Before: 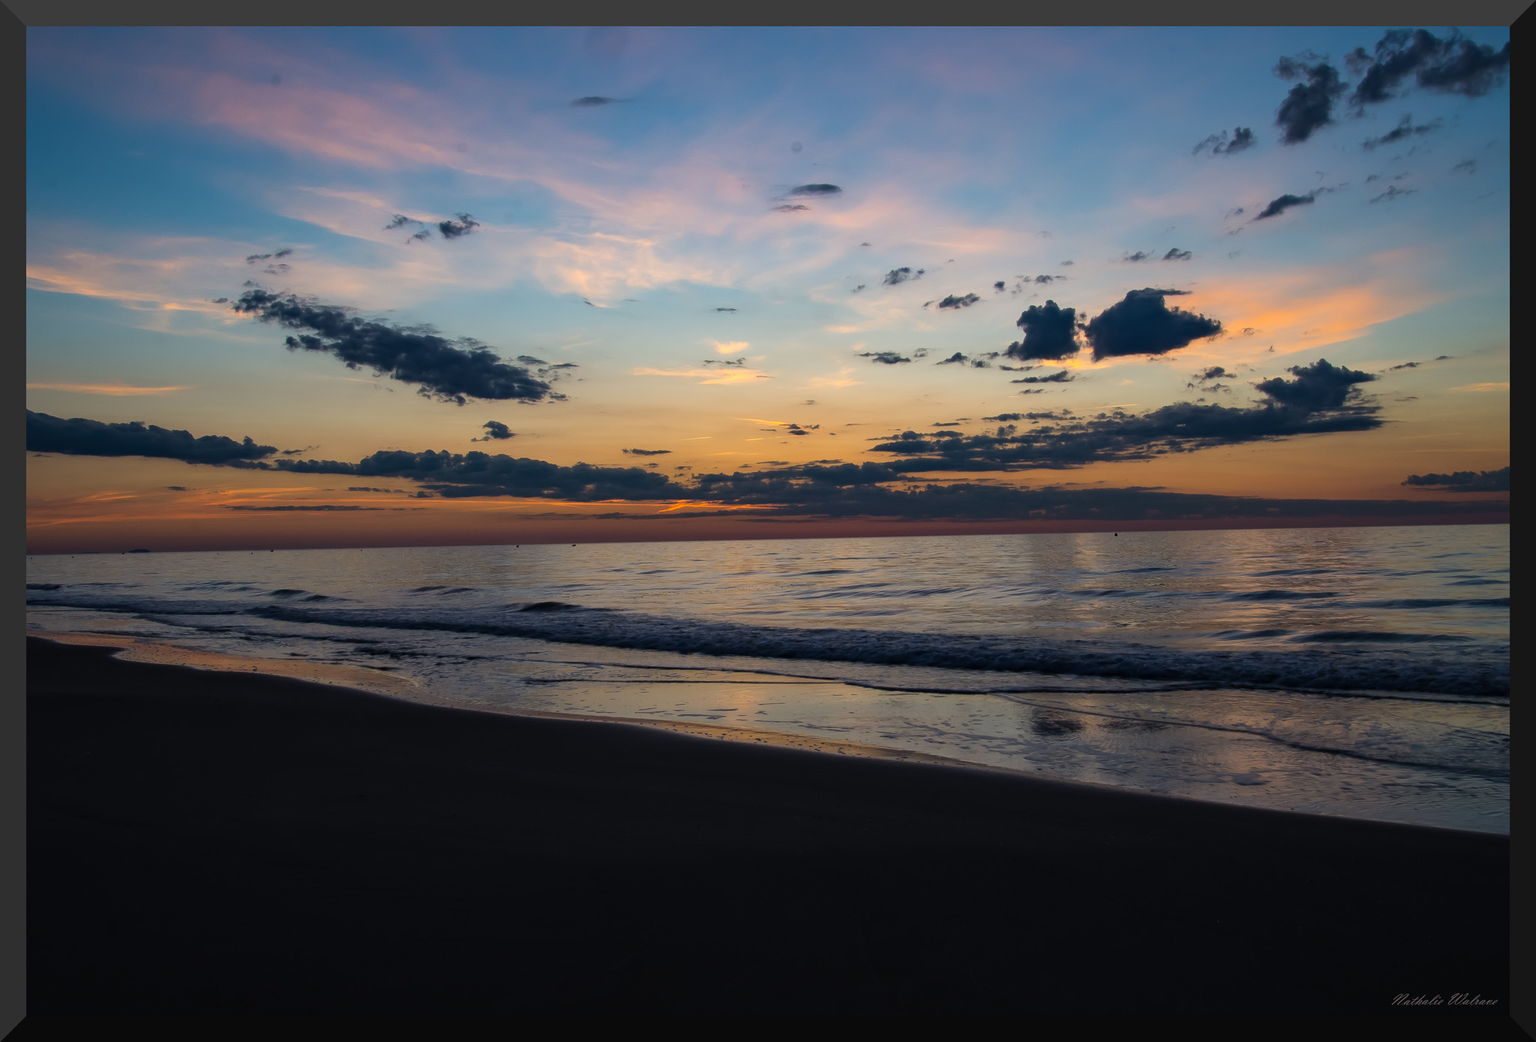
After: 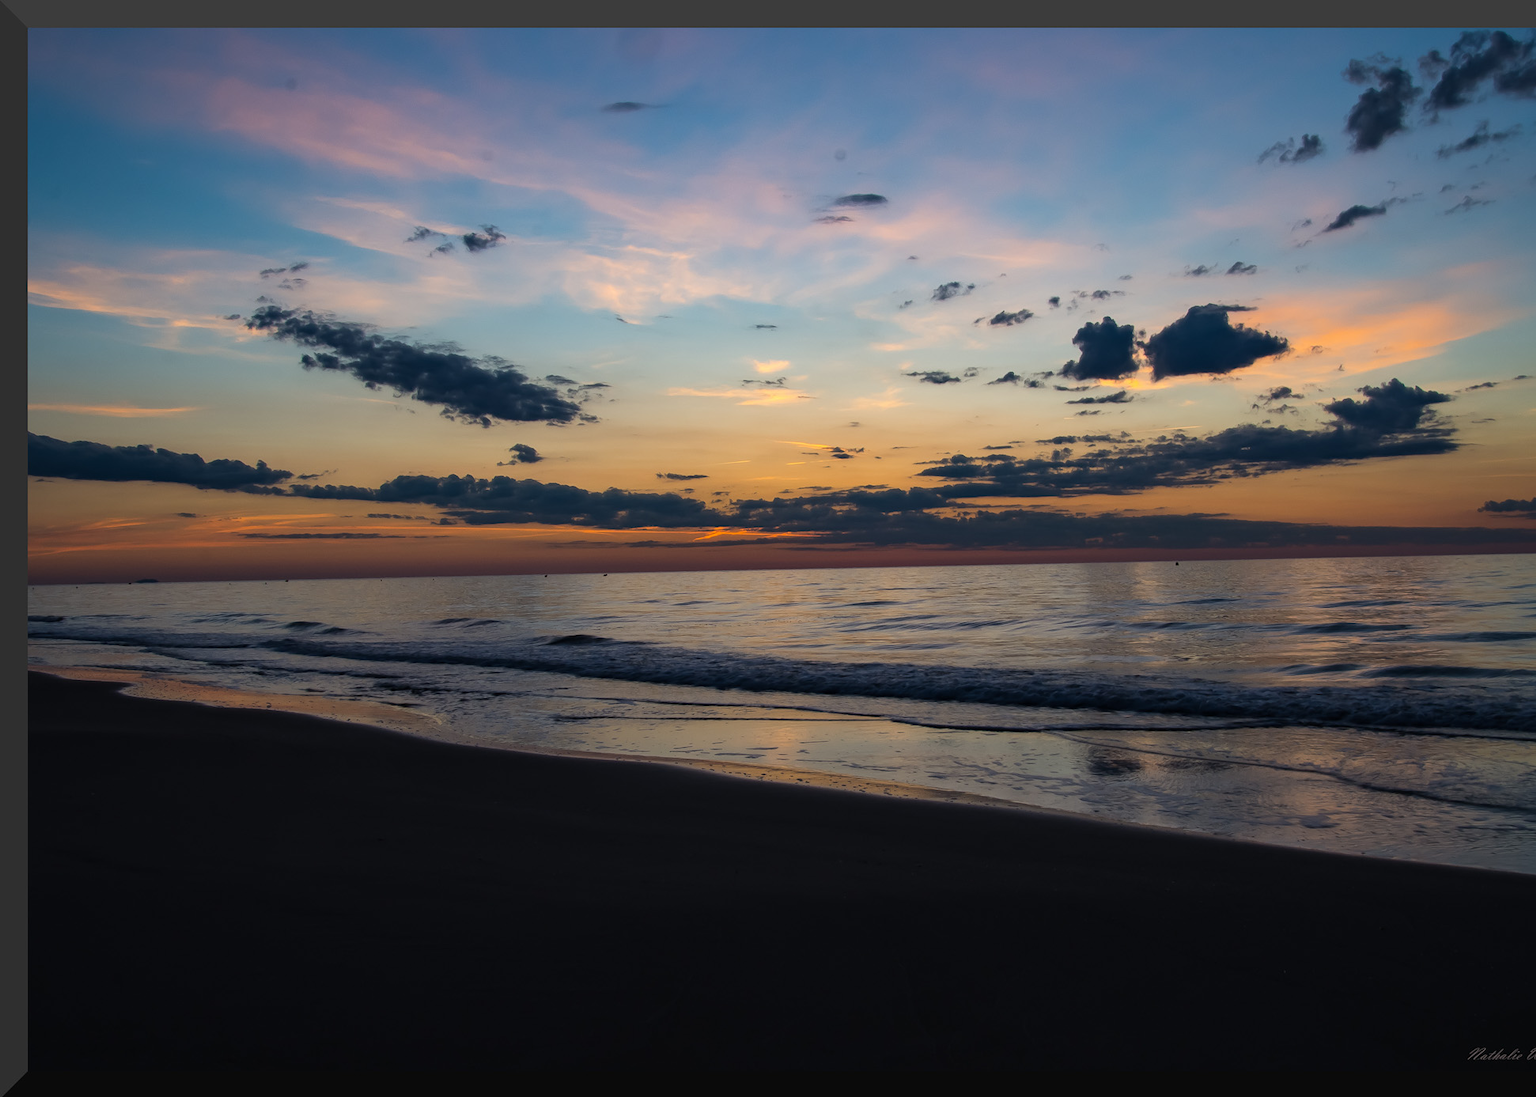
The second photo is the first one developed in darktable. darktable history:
crop and rotate: left 0%, right 5.142%
